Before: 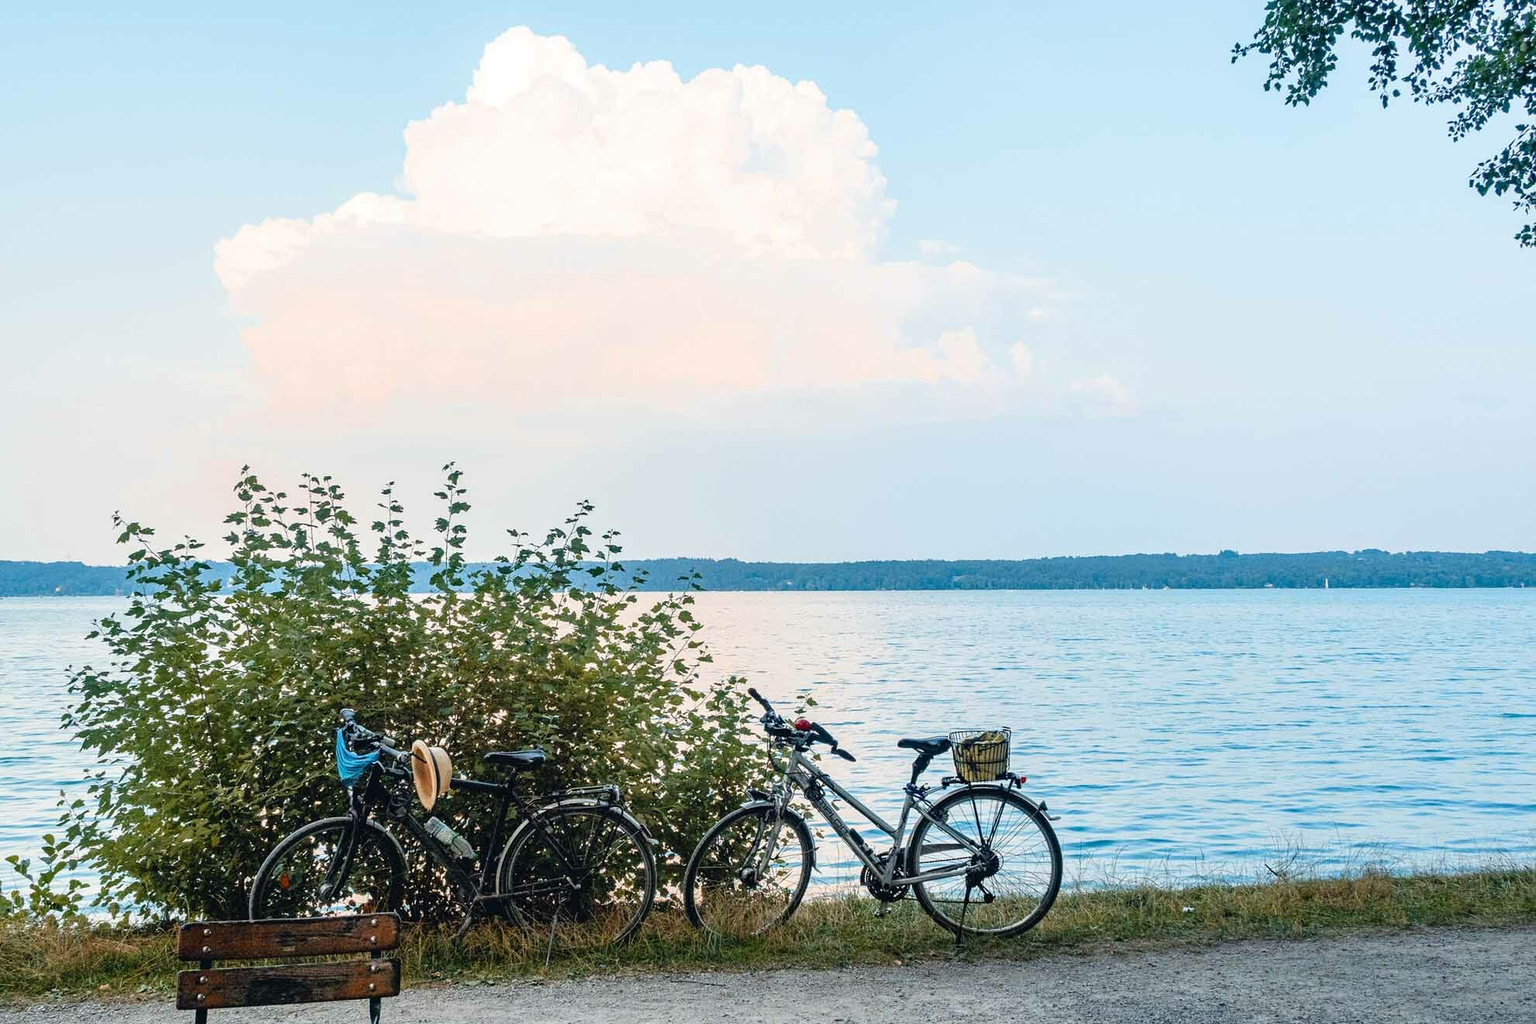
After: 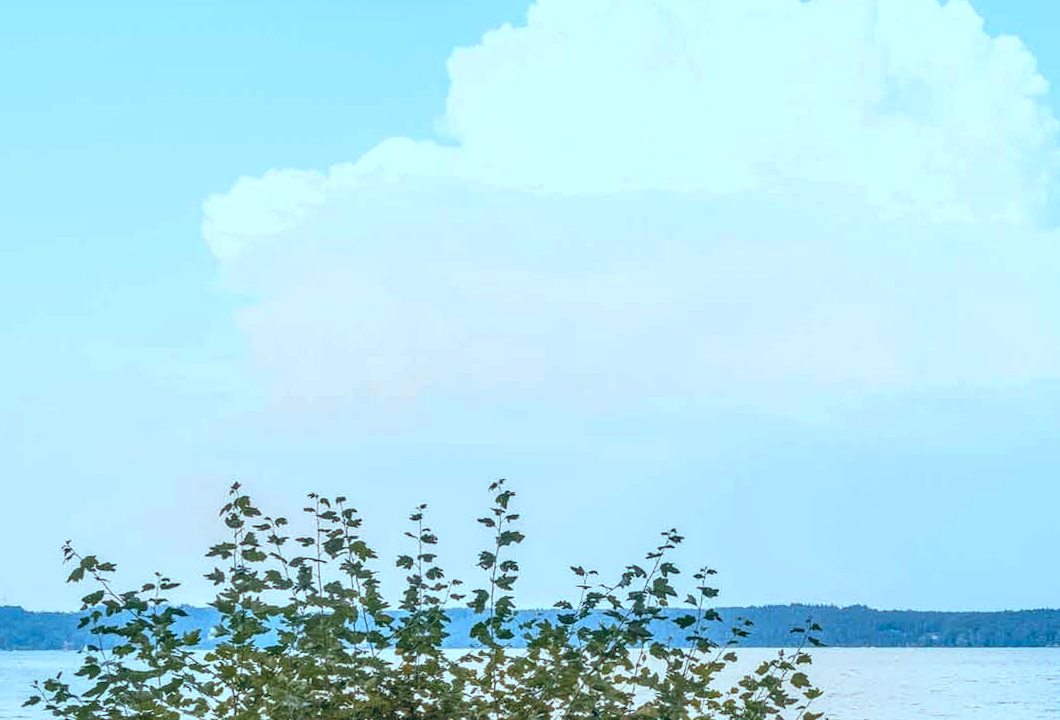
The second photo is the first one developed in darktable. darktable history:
white balance: red 0.954, blue 1.079
local contrast: on, module defaults
crop and rotate: left 3.047%, top 7.509%, right 42.236%, bottom 37.598%
rotate and perspective: rotation 0.226°, lens shift (vertical) -0.042, crop left 0.023, crop right 0.982, crop top 0.006, crop bottom 0.994
color balance: lift [1.003, 0.993, 1.001, 1.007], gamma [1.018, 1.072, 0.959, 0.928], gain [0.974, 0.873, 1.031, 1.127]
